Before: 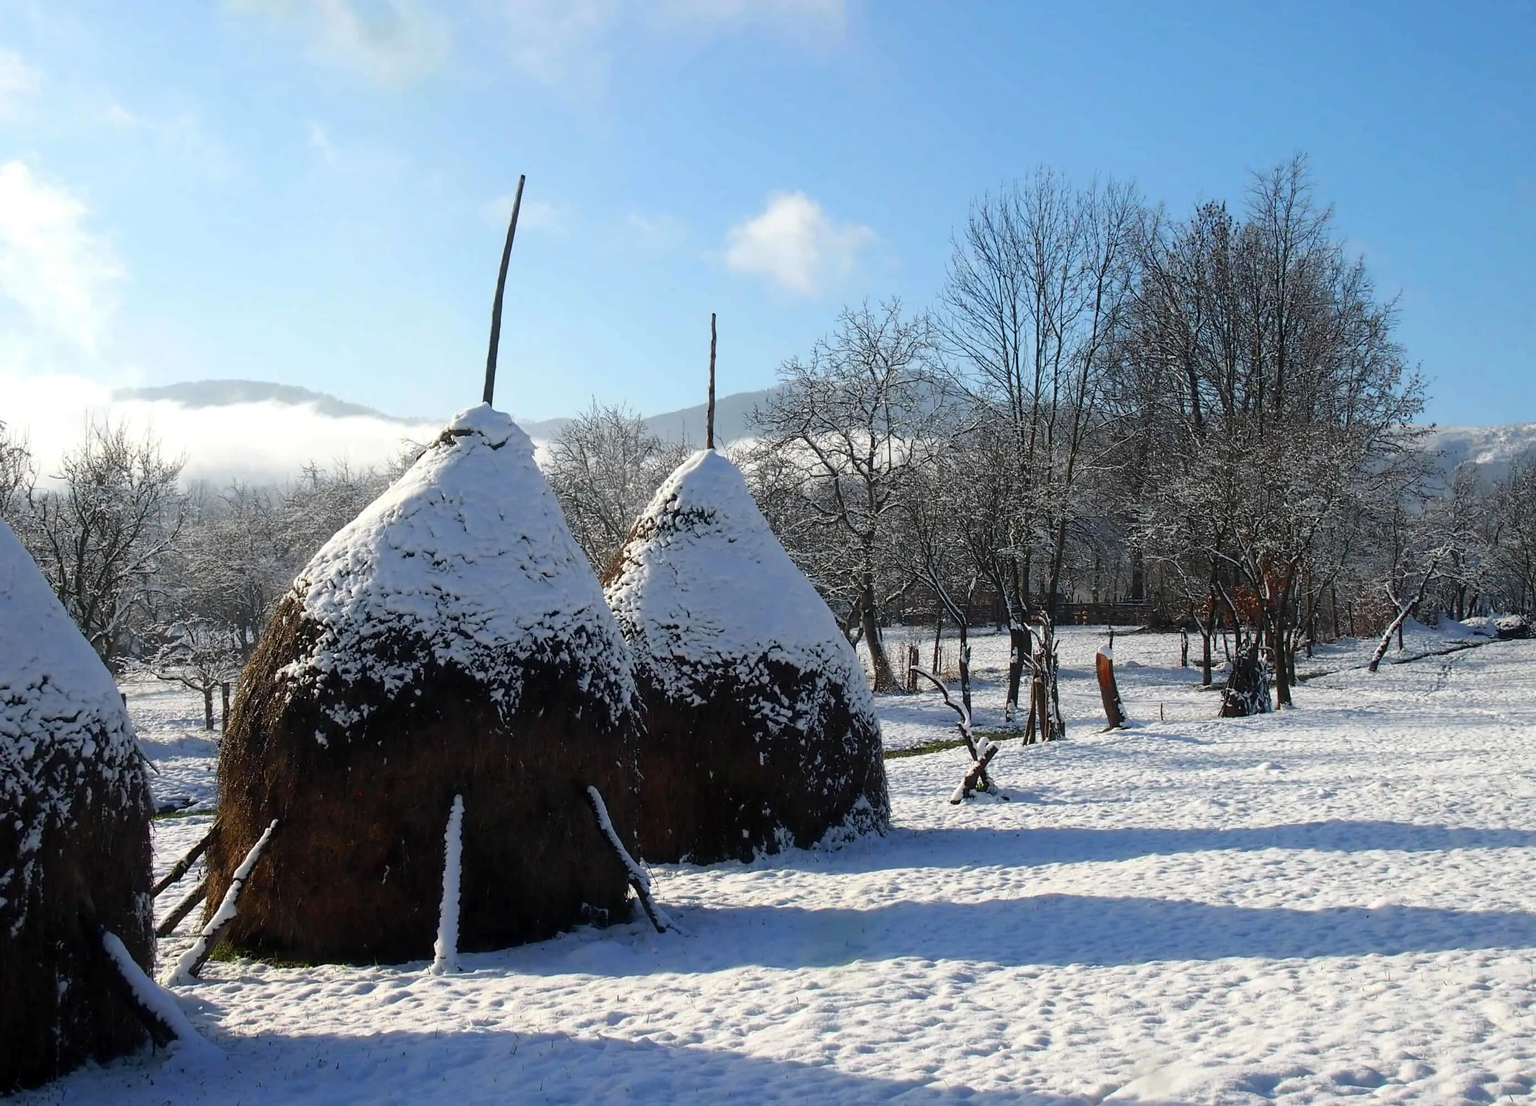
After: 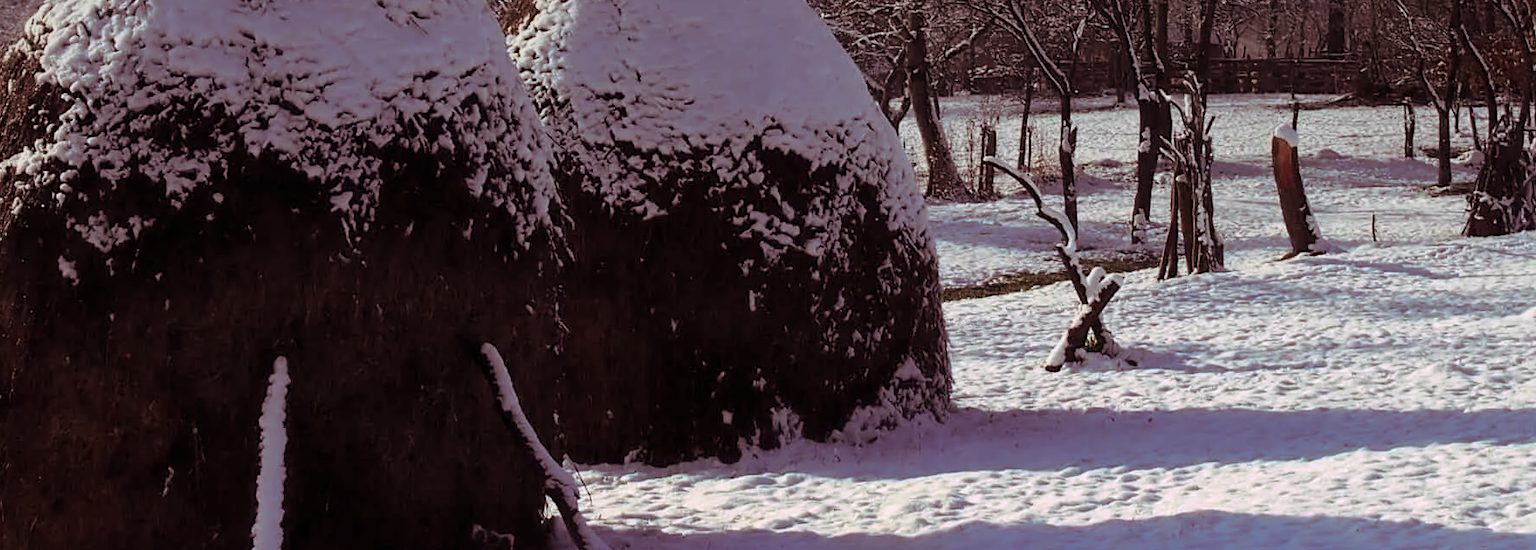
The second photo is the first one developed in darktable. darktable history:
local contrast: mode bilateral grid, contrast 20, coarseness 50, detail 120%, midtone range 0.2
crop: left 18.091%, top 51.13%, right 17.525%, bottom 16.85%
graduated density: on, module defaults
split-toning: highlights › hue 298.8°, highlights › saturation 0.73, compress 41.76%
